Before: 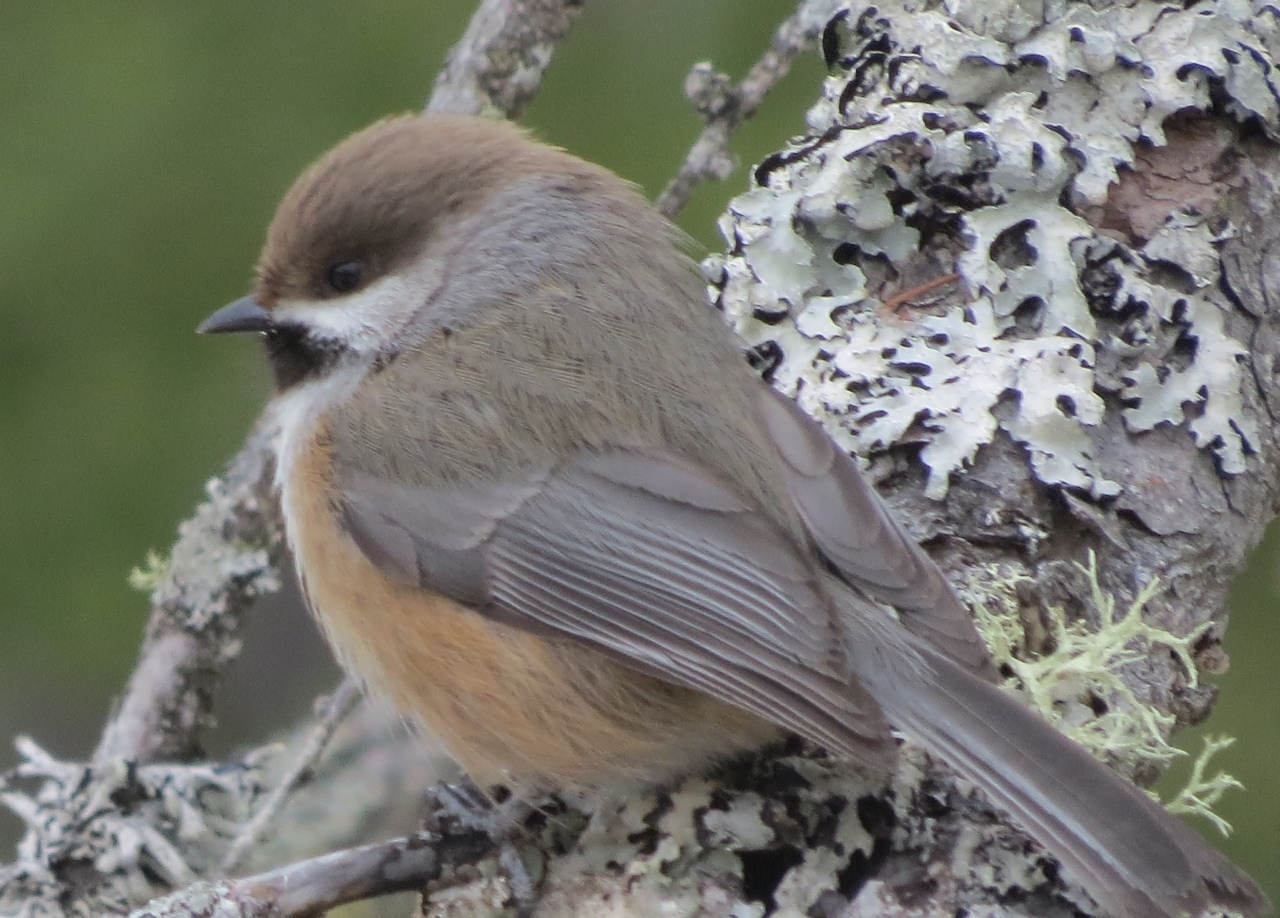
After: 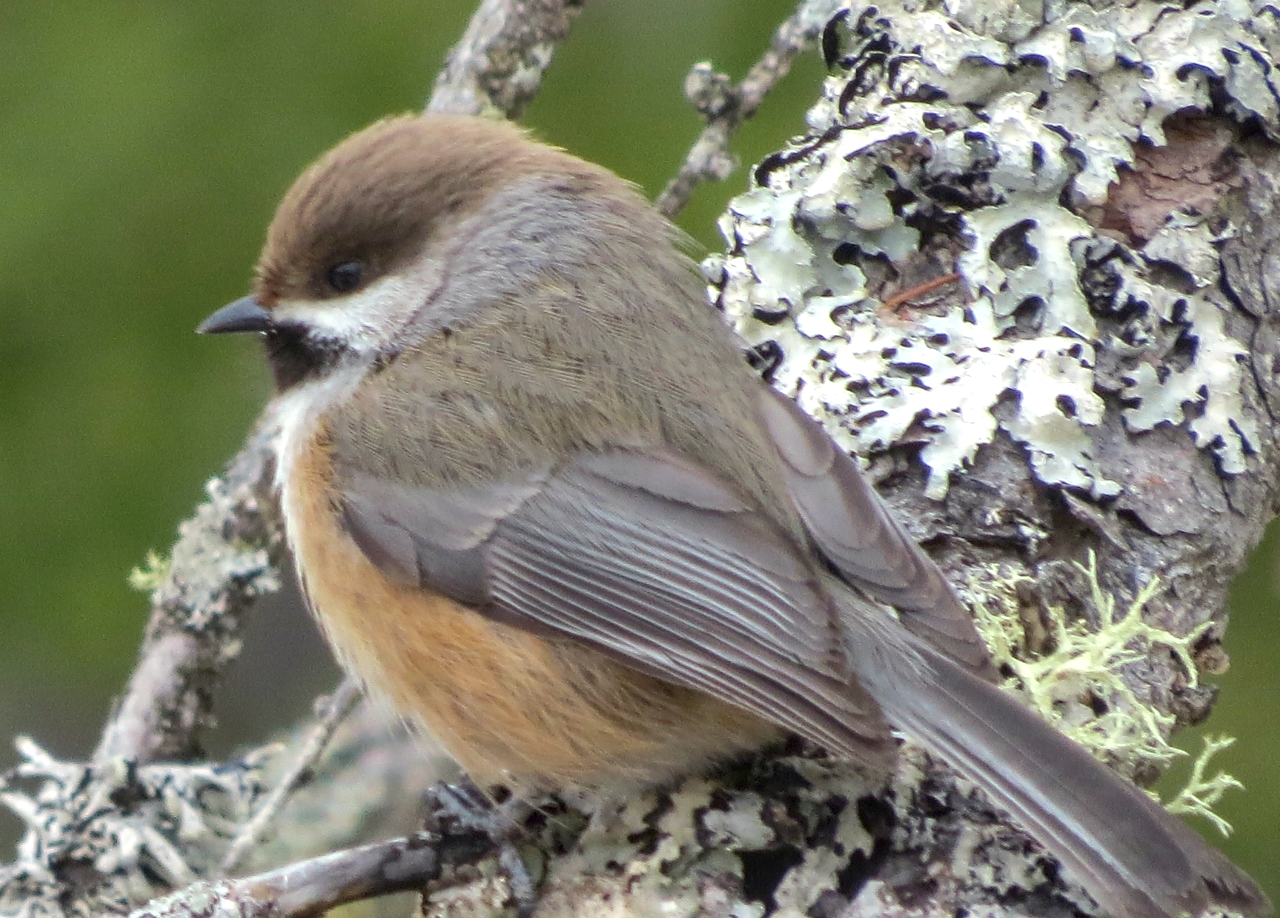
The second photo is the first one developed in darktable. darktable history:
local contrast: on, module defaults
color balance rgb: highlights gain › luminance 5.545%, highlights gain › chroma 2.588%, highlights gain › hue 91.91°, perceptual saturation grading › global saturation -0.055%, perceptual saturation grading › highlights -19.935%, perceptual saturation grading › shadows 19.164%, perceptual brilliance grading › highlights 11.745%, global vibrance 41.953%
